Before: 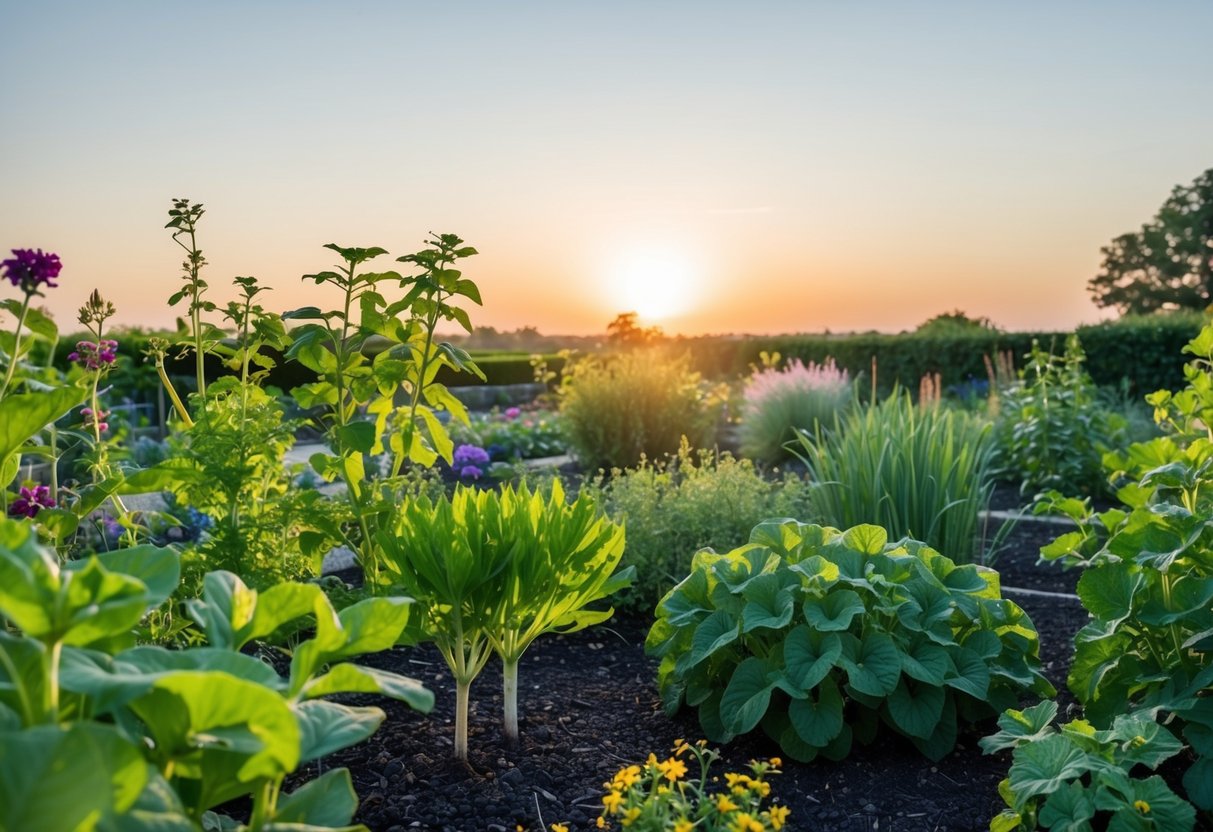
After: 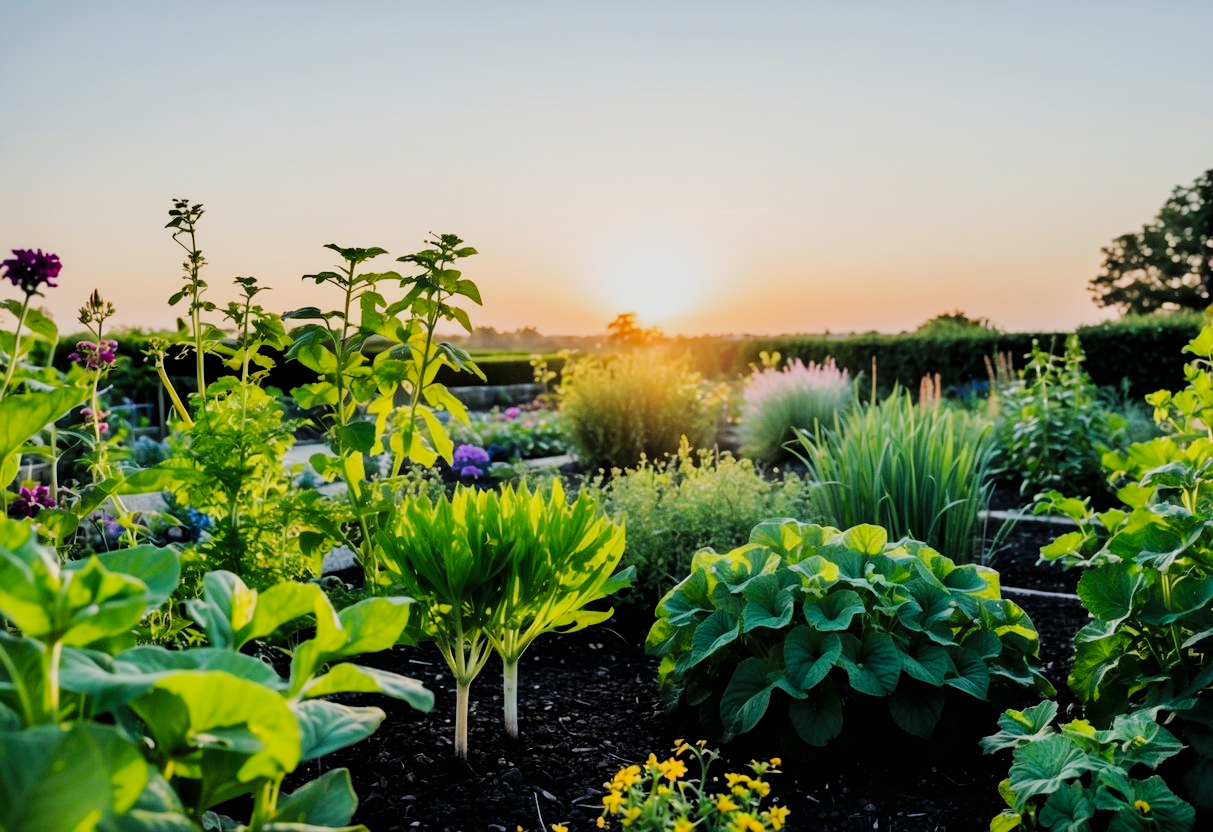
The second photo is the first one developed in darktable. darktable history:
tone curve: curves: ch0 [(0, 0) (0.003, 0.005) (0.011, 0.013) (0.025, 0.027) (0.044, 0.044) (0.069, 0.06) (0.1, 0.081) (0.136, 0.114) (0.177, 0.16) (0.224, 0.211) (0.277, 0.277) (0.335, 0.354) (0.399, 0.435) (0.468, 0.538) (0.543, 0.626) (0.623, 0.708) (0.709, 0.789) (0.801, 0.867) (0.898, 0.935) (1, 1)], preserve colors none
filmic rgb: black relative exposure -4.67 EV, white relative exposure 4.81 EV, threshold 2.97 EV, hardness 2.35, latitude 36.44%, contrast 1.048, highlights saturation mix 1.2%, shadows ↔ highlights balance 1.2%, enable highlight reconstruction true
